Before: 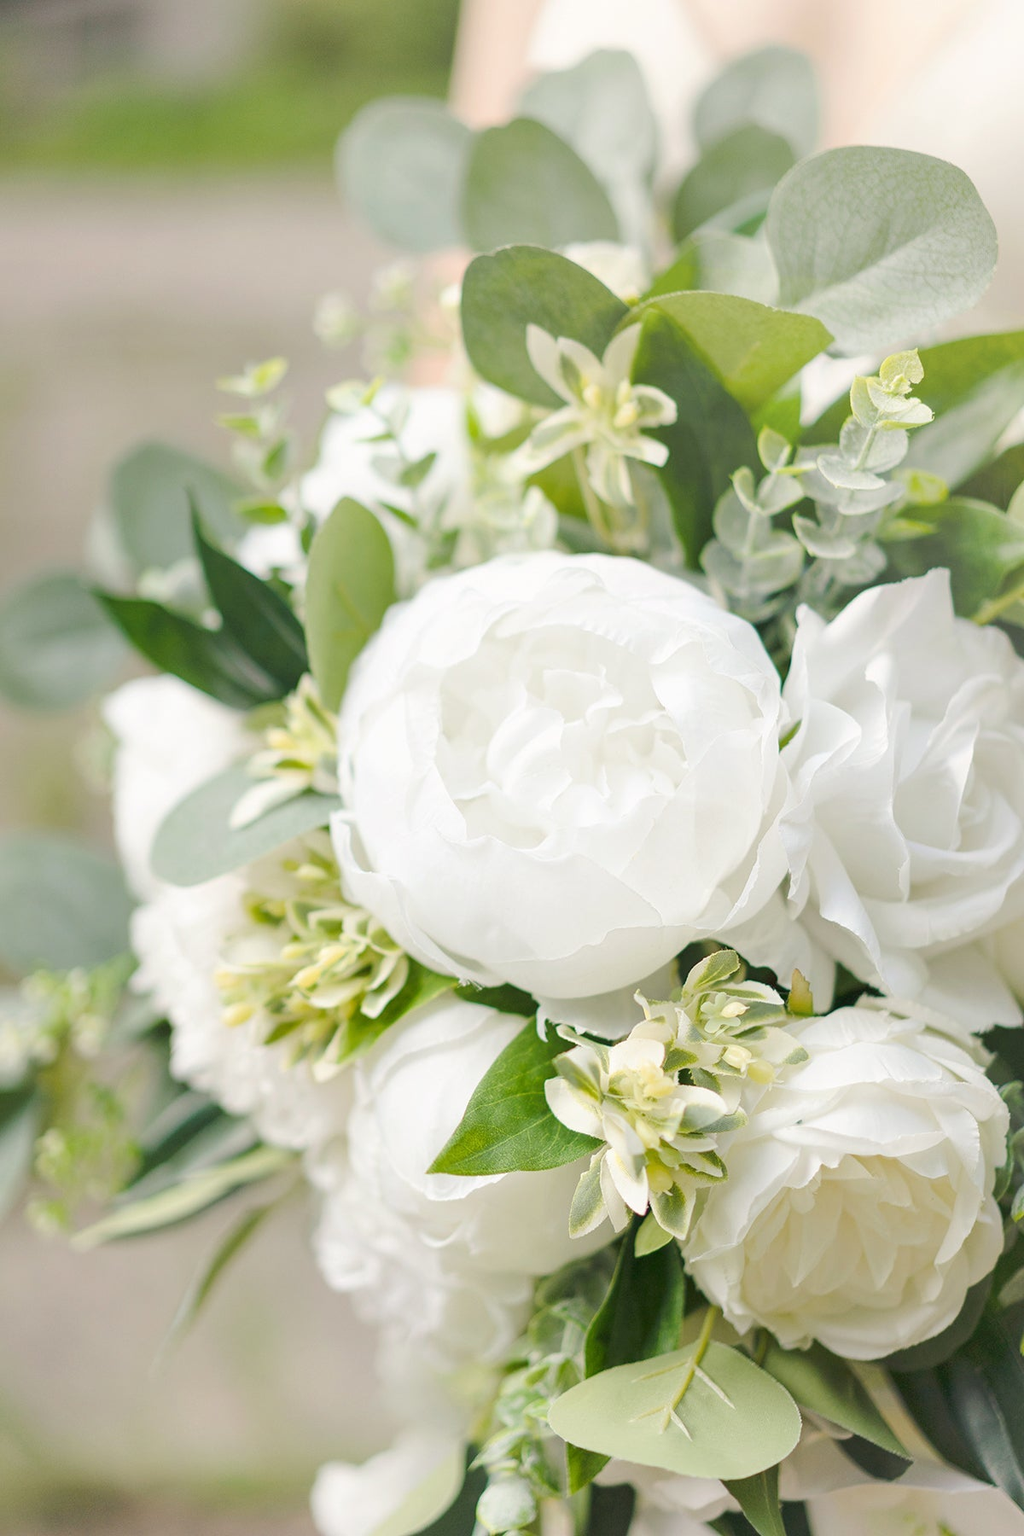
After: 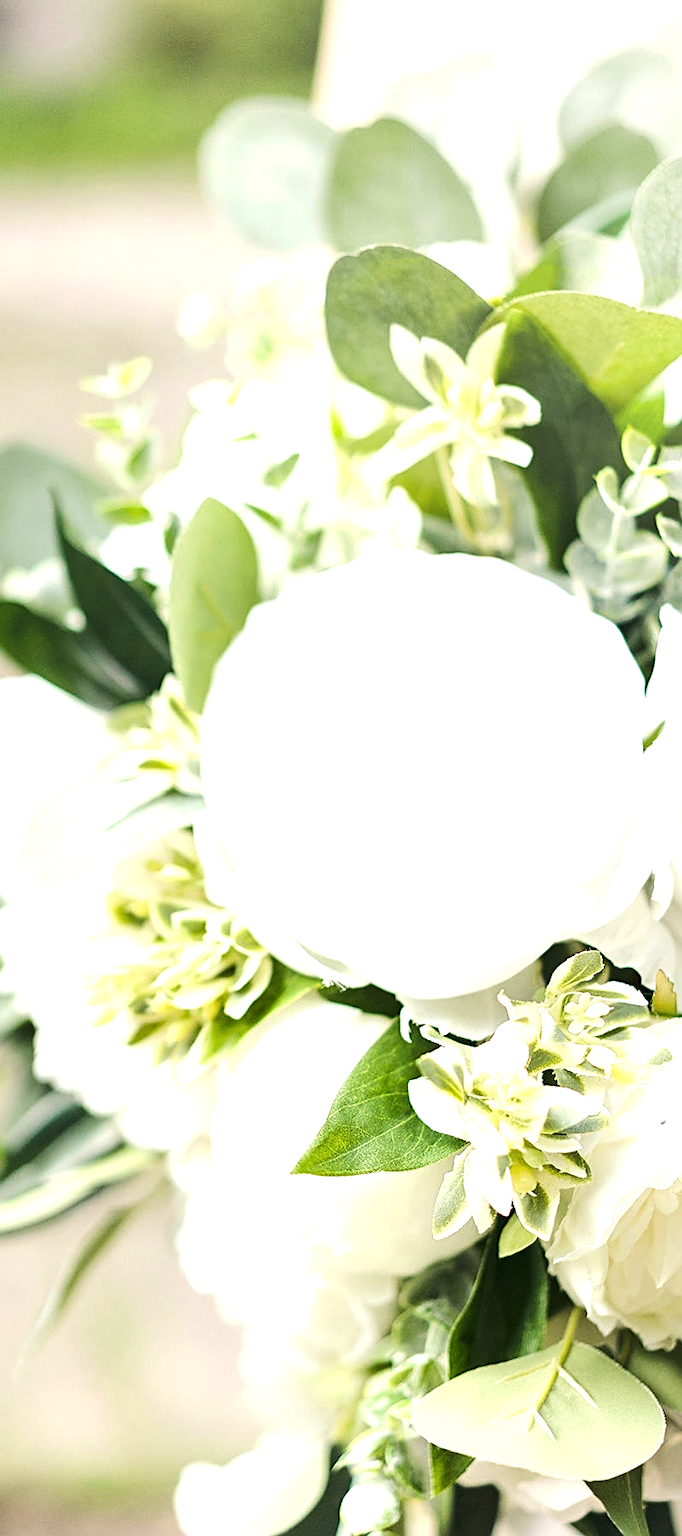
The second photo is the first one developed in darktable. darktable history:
crop and rotate: left 13.341%, right 20.065%
tone equalizer: -8 EV -1.09 EV, -7 EV -1.03 EV, -6 EV -0.856 EV, -5 EV -0.587 EV, -3 EV 0.597 EV, -2 EV 0.865 EV, -1 EV 0.995 EV, +0 EV 1.06 EV, edges refinement/feathering 500, mask exposure compensation -1.57 EV, preserve details no
velvia: strength 6.27%
sharpen: on, module defaults
